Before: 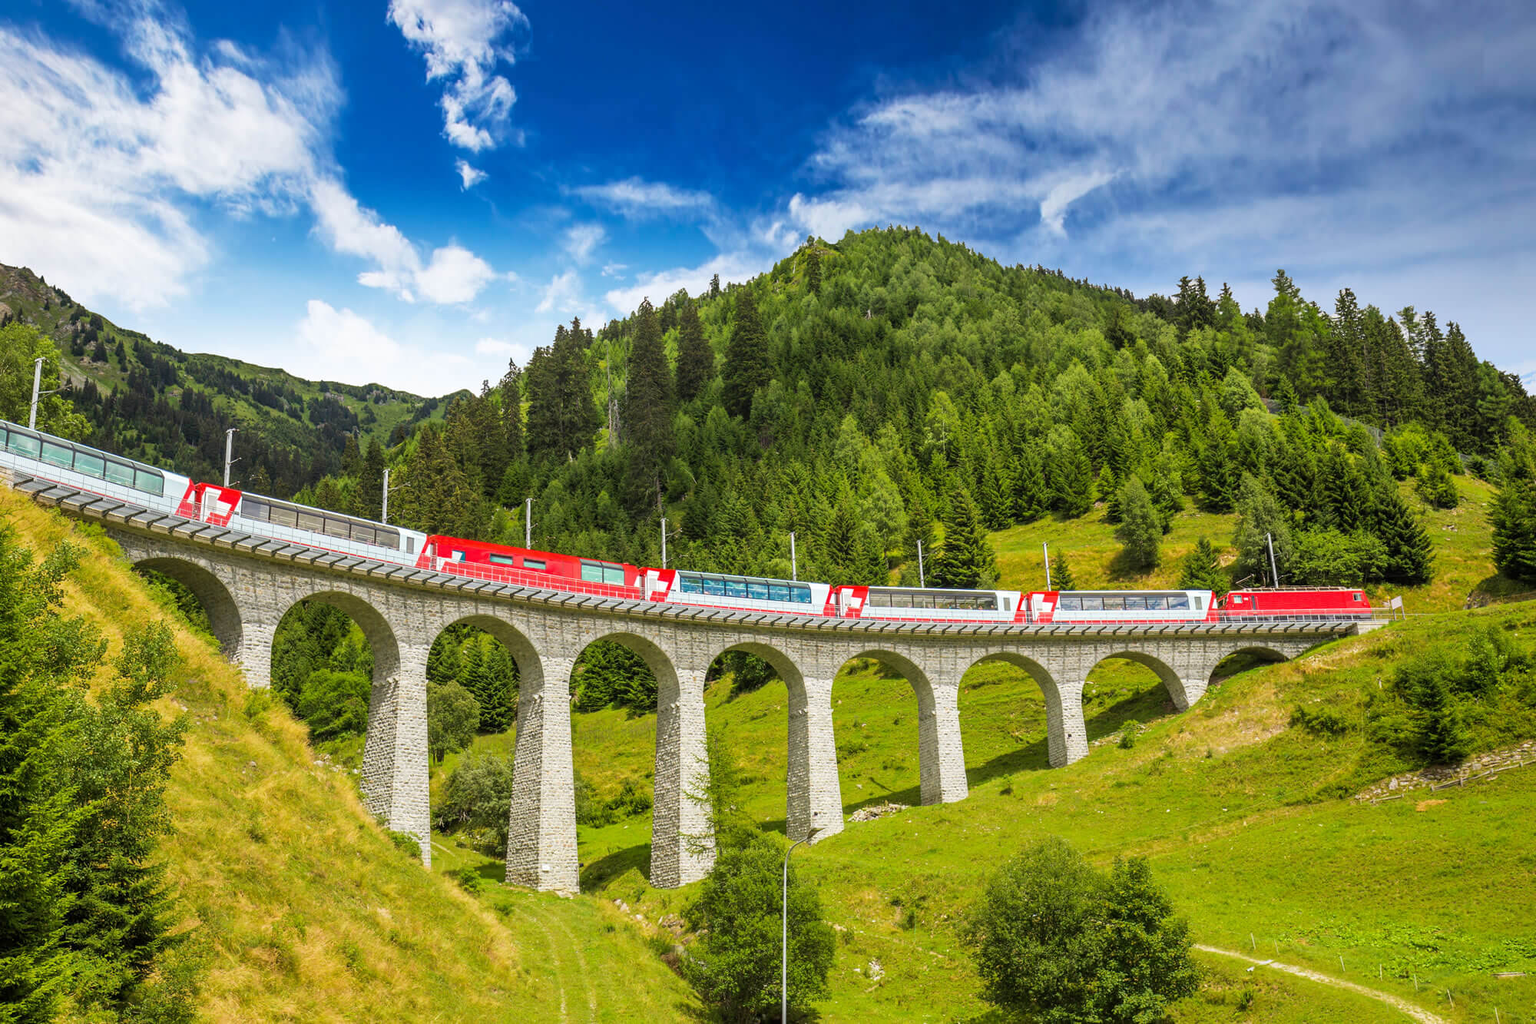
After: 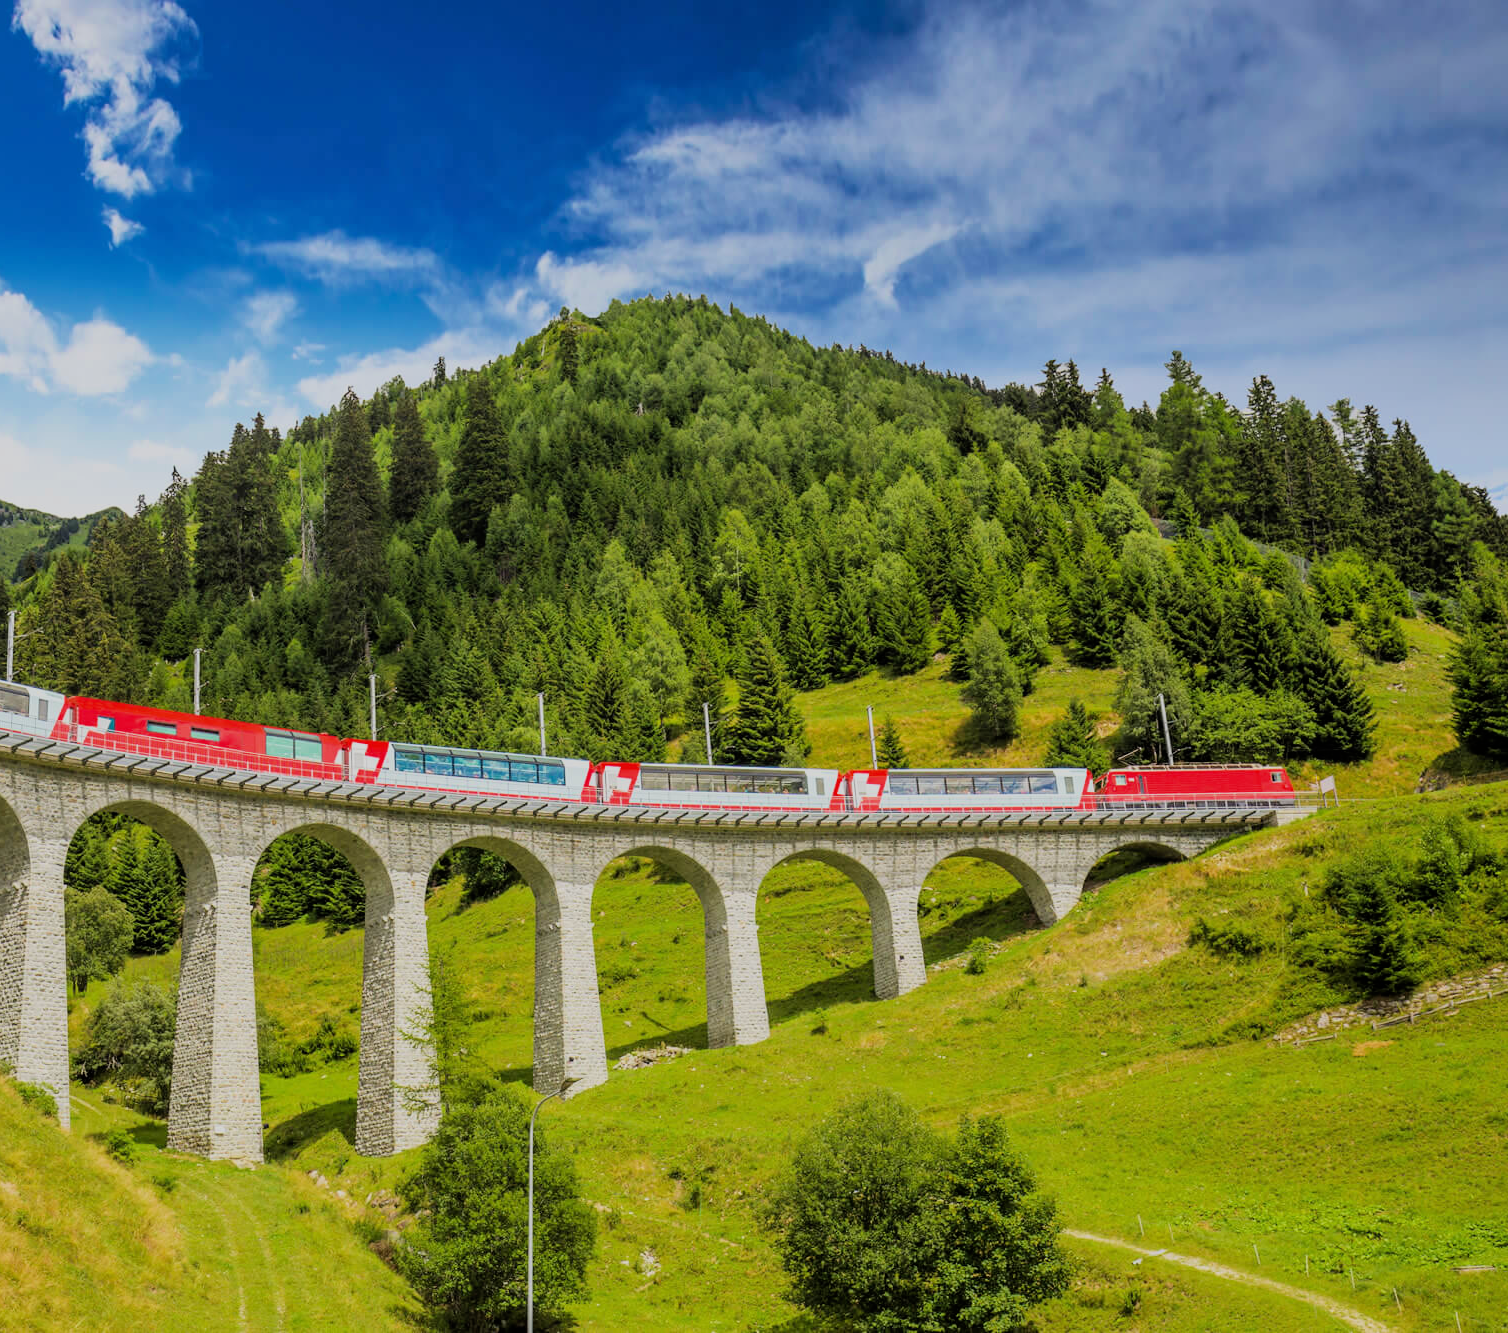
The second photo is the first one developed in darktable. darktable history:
filmic rgb: black relative exposure -7.65 EV, white relative exposure 4.56 EV, hardness 3.61, color science v6 (2022)
crop and rotate: left 24.6%
